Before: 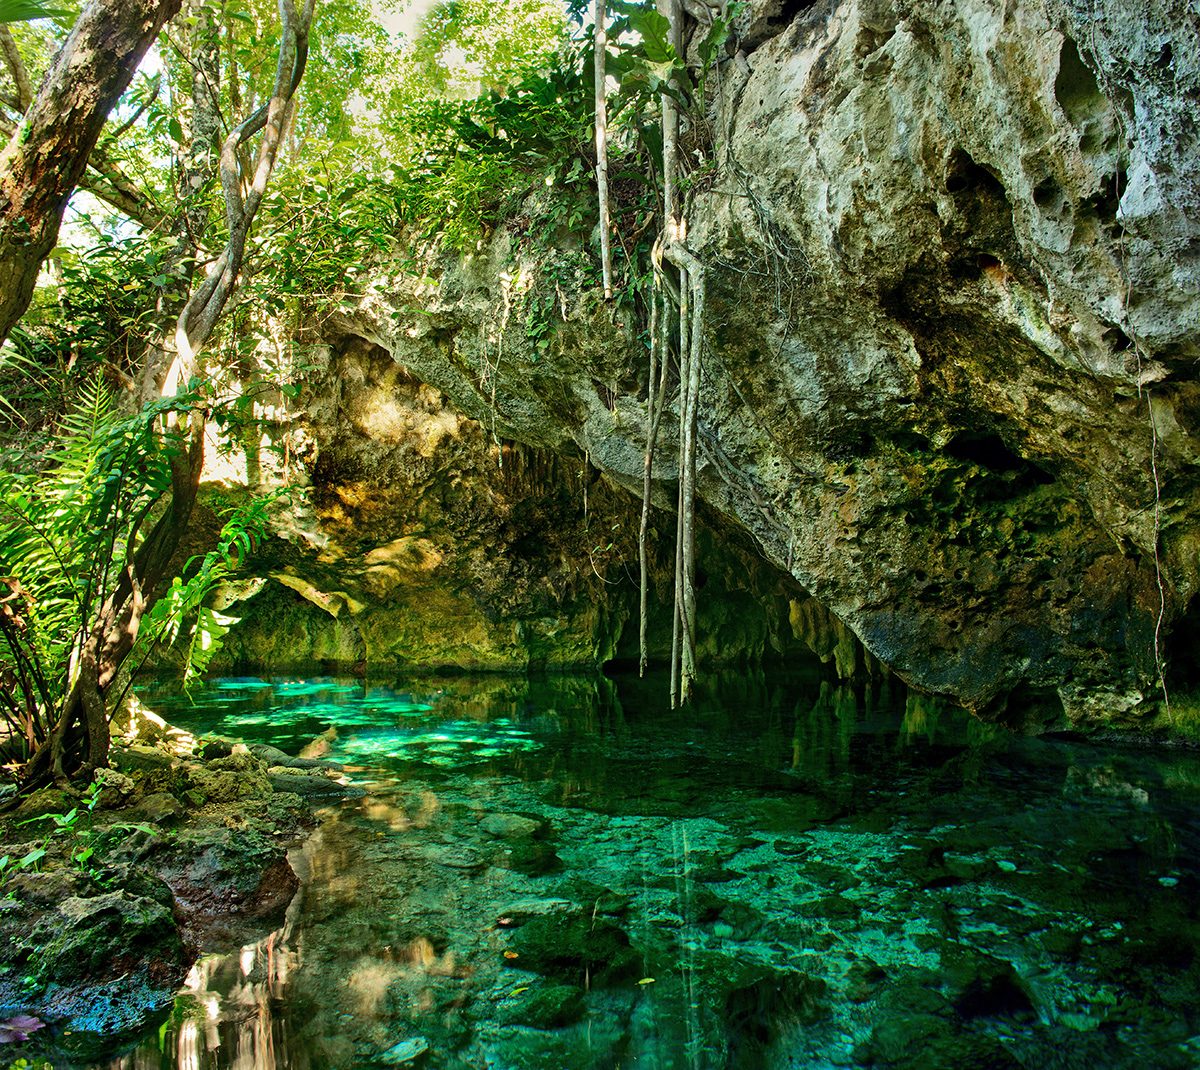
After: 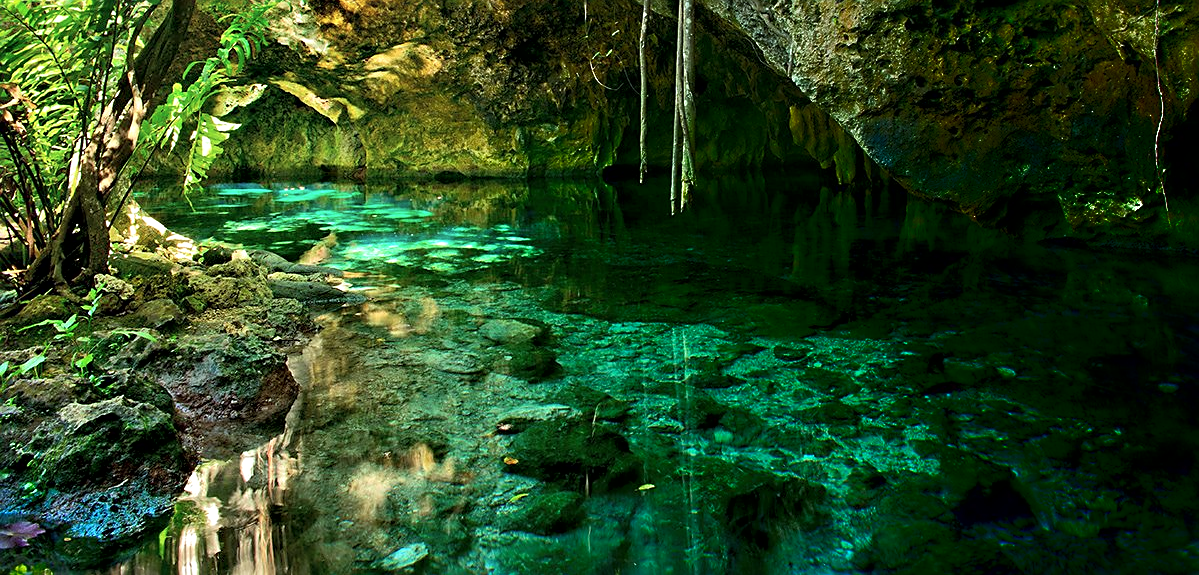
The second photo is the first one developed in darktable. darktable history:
local contrast: mode bilateral grid, contrast 15, coarseness 36, detail 105%, midtone range 0.2
sharpen: radius 1.864, amount 0.398, threshold 1.271
crop and rotate: top 46.237%
white balance: red 0.976, blue 1.04
contrast equalizer: y [[0.514, 0.573, 0.581, 0.508, 0.5, 0.5], [0.5 ×6], [0.5 ×6], [0 ×6], [0 ×6]], mix 0.79
shadows and highlights: shadows -88.03, highlights -35.45, shadows color adjustment 99.15%, highlights color adjustment 0%, soften with gaussian
contrast brightness saturation: brightness 0.13
